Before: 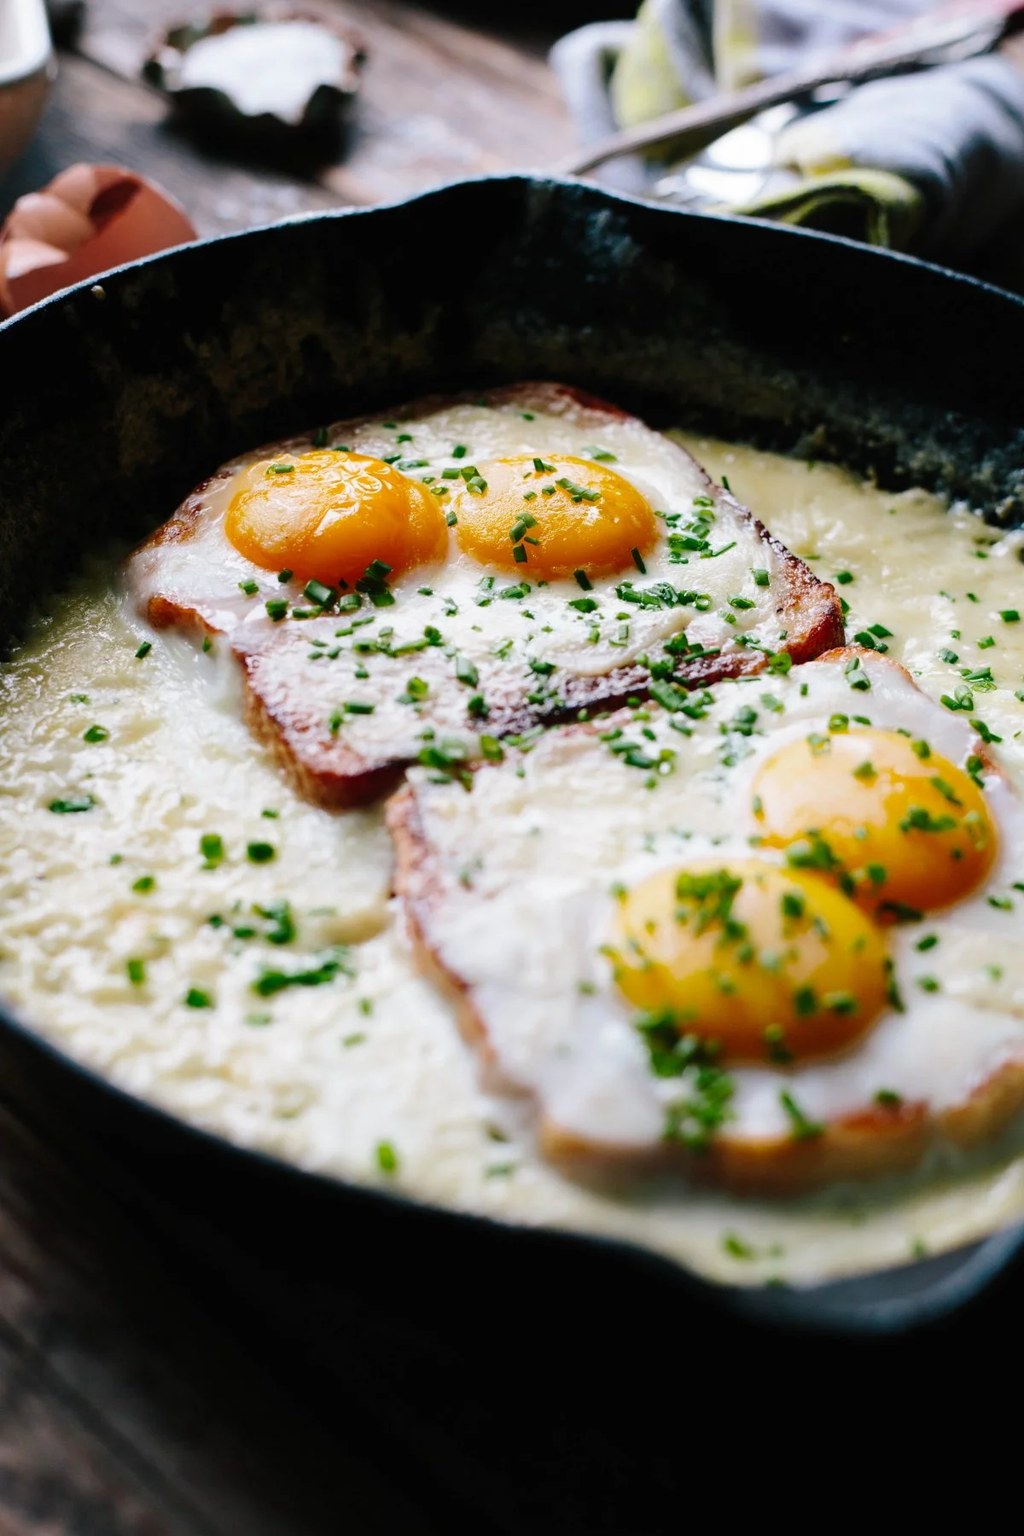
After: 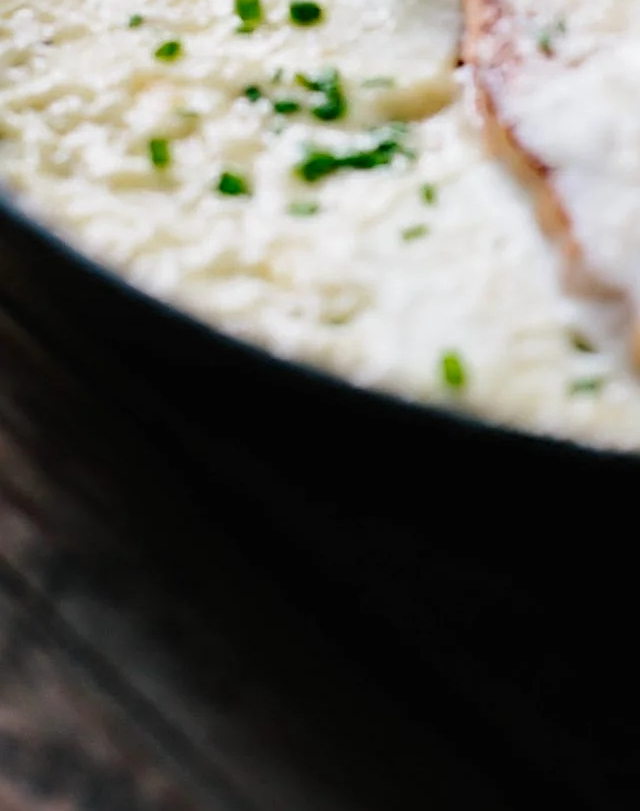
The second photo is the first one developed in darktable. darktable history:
sharpen: radius 3.119
crop and rotate: top 54.778%, right 46.61%, bottom 0.159%
exposure: compensate highlight preservation false
